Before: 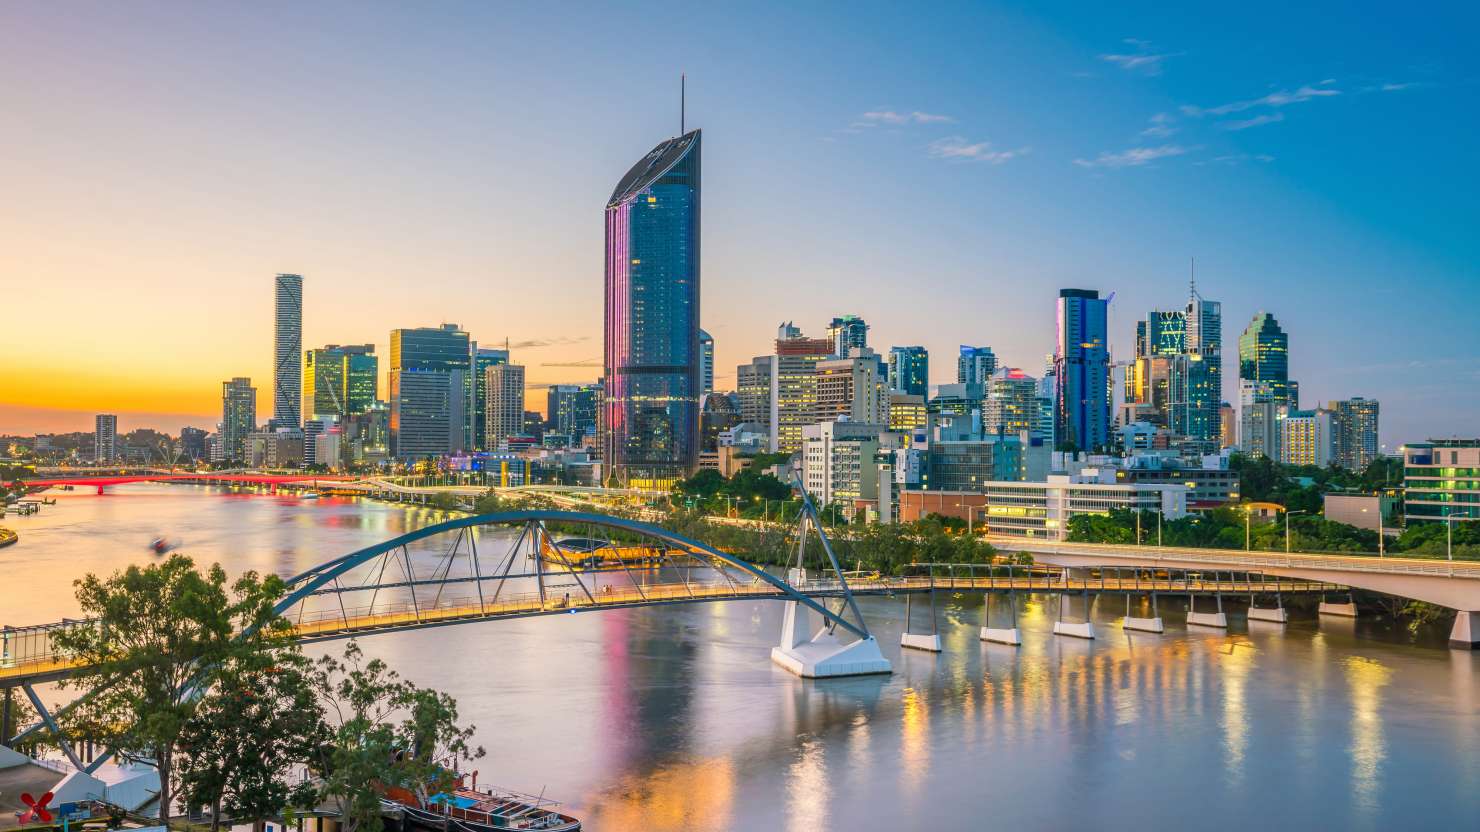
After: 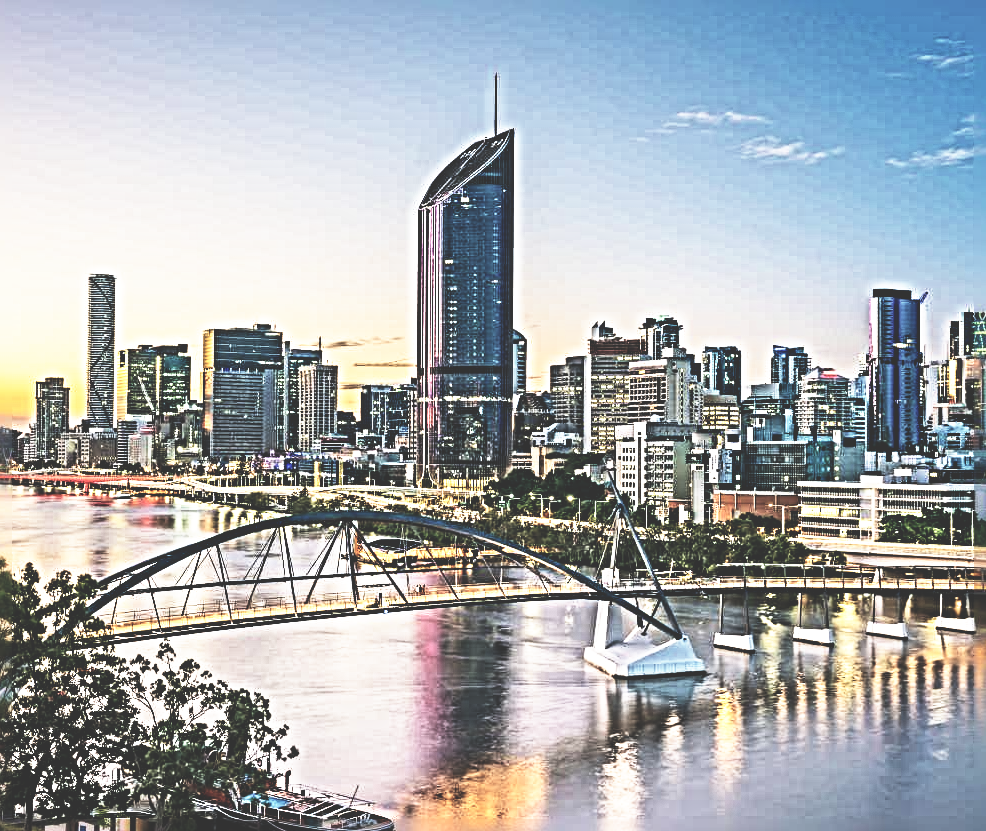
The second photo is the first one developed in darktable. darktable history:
crop and rotate: left 12.648%, right 20.685%
base curve: curves: ch0 [(0, 0.036) (0.007, 0.037) (0.604, 0.887) (1, 1)], preserve colors none
contrast brightness saturation: contrast 0.1, saturation -0.36
sharpen: radius 6.3, amount 1.8, threshold 0
